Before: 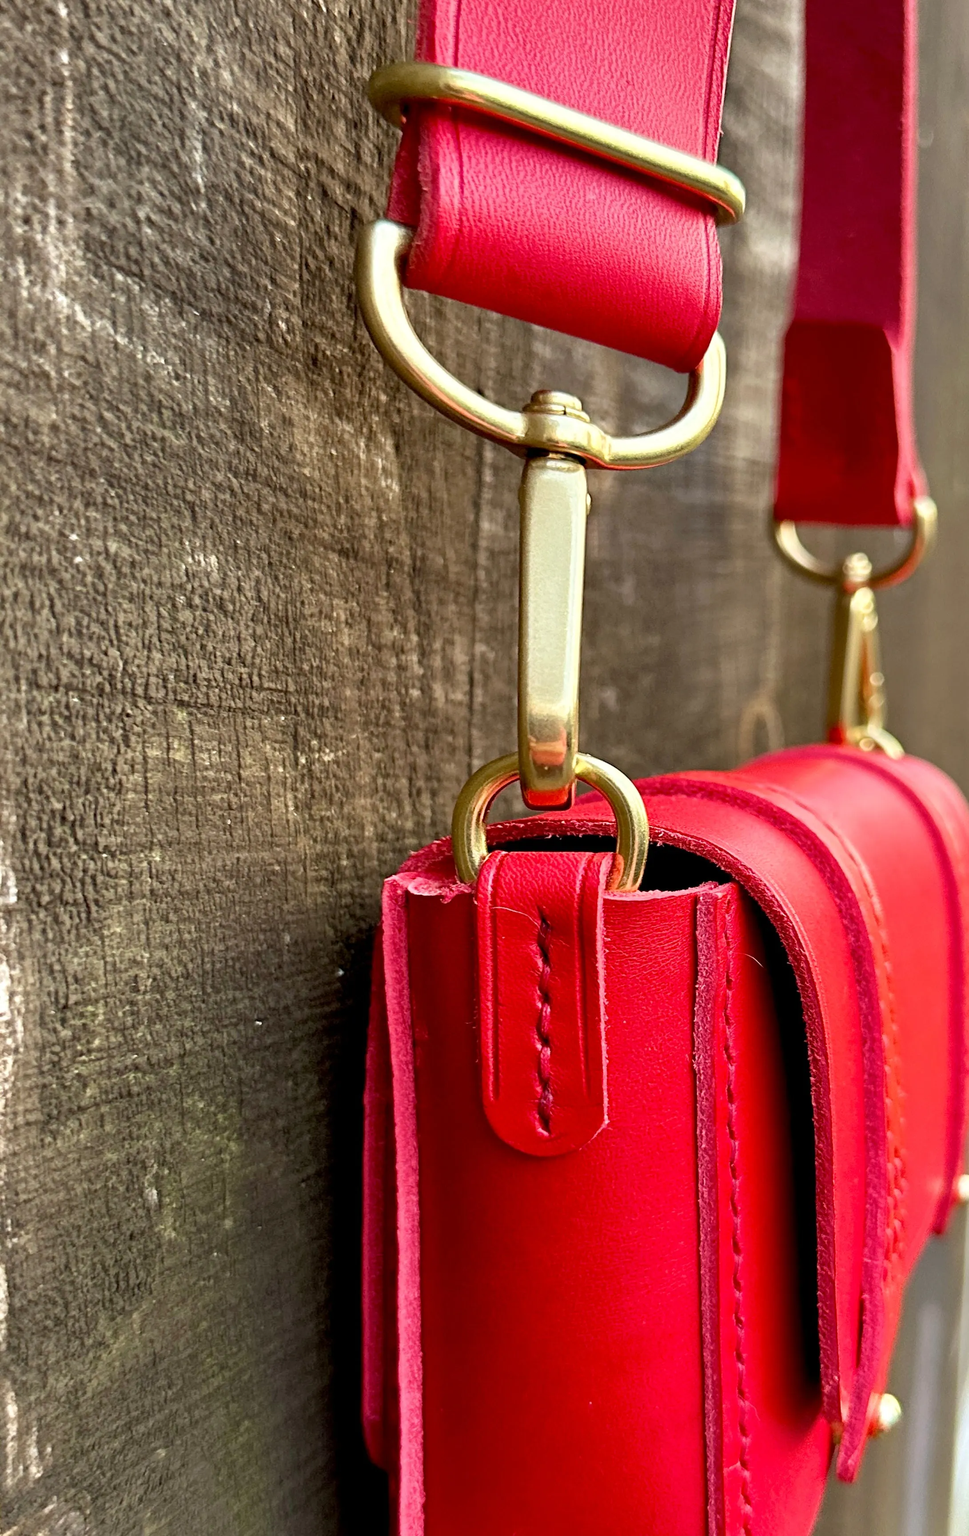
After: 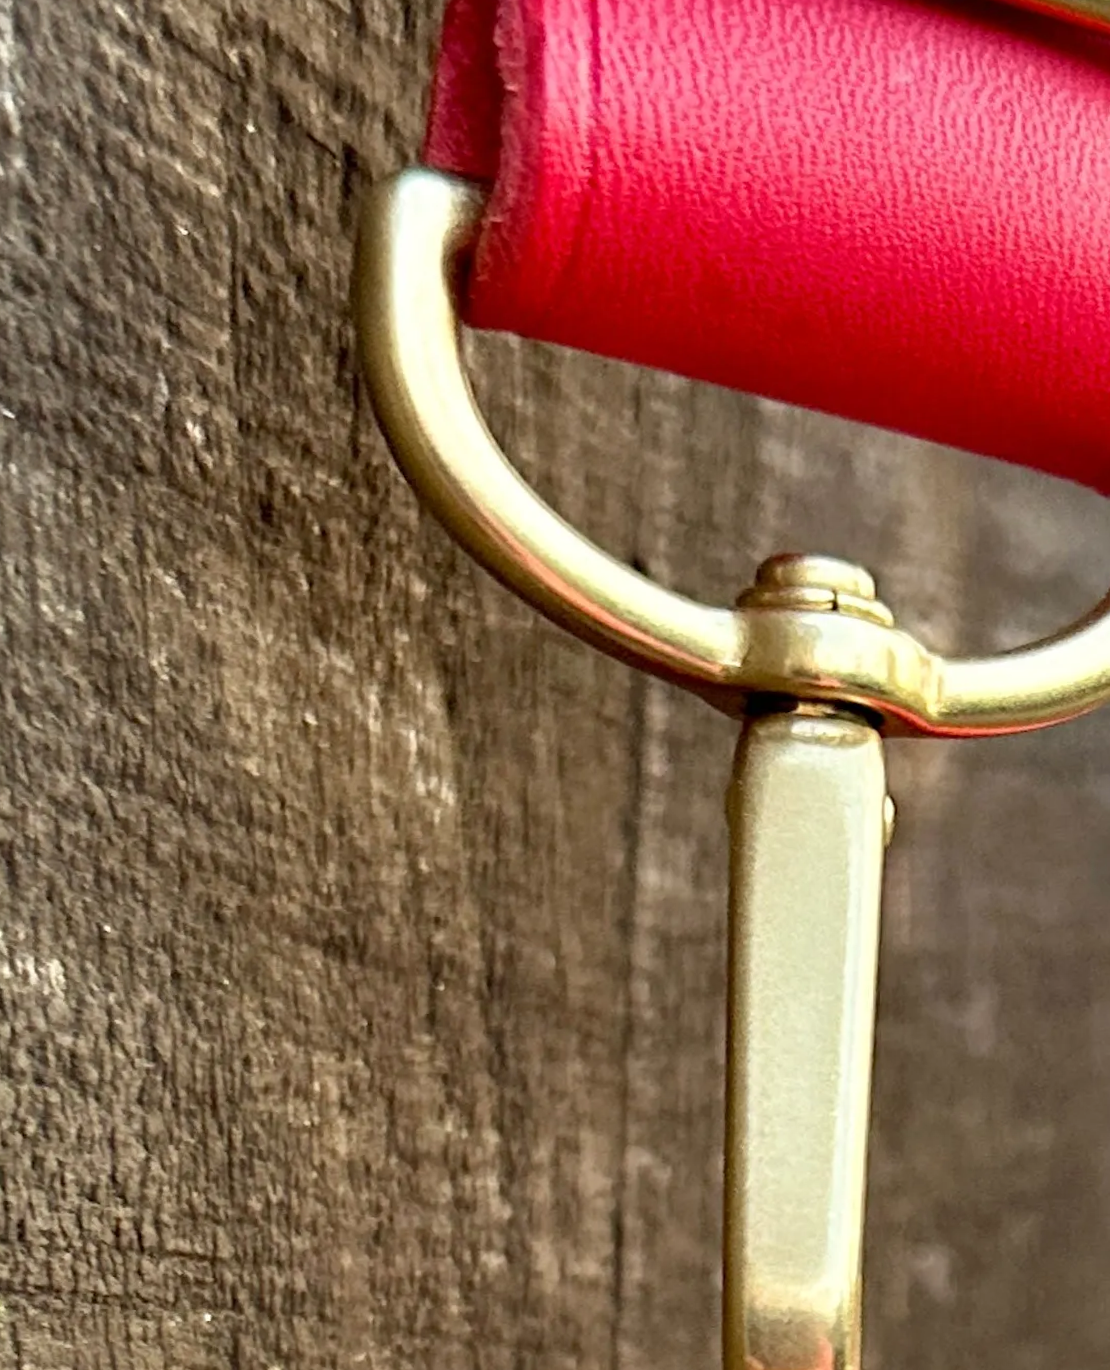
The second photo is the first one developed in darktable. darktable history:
crop: left 15.306%, top 9.065%, right 30.789%, bottom 48.638%
exposure: compensate highlight preservation false
rotate and perspective: rotation 0.062°, lens shift (vertical) 0.115, lens shift (horizontal) -0.133, crop left 0.047, crop right 0.94, crop top 0.061, crop bottom 0.94
